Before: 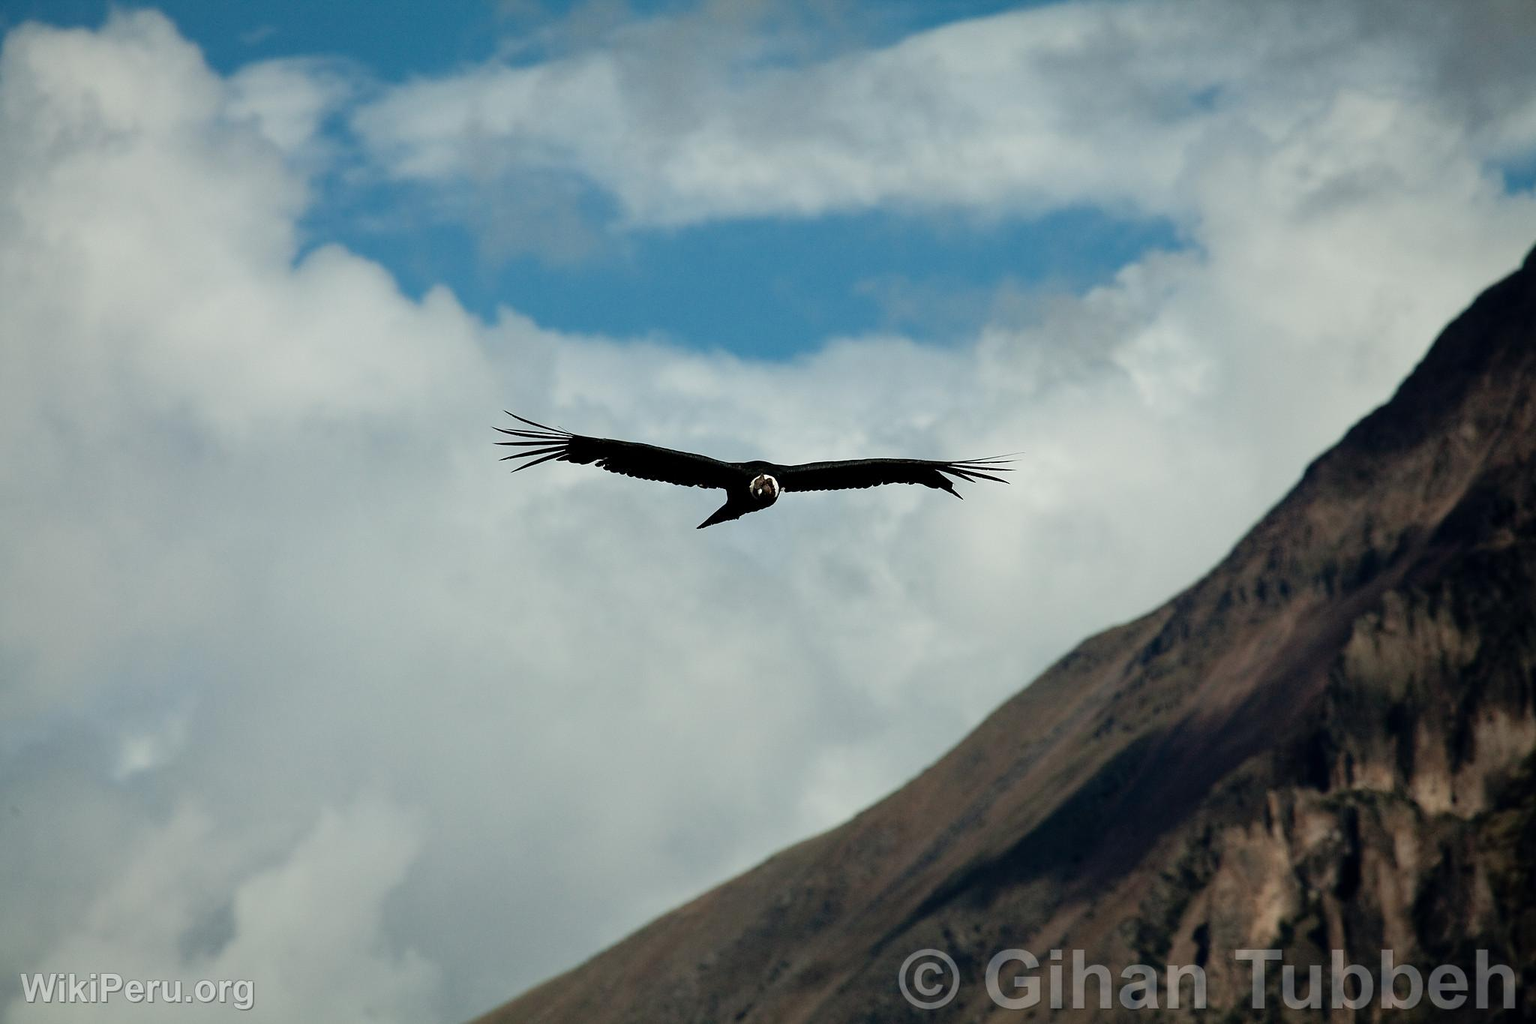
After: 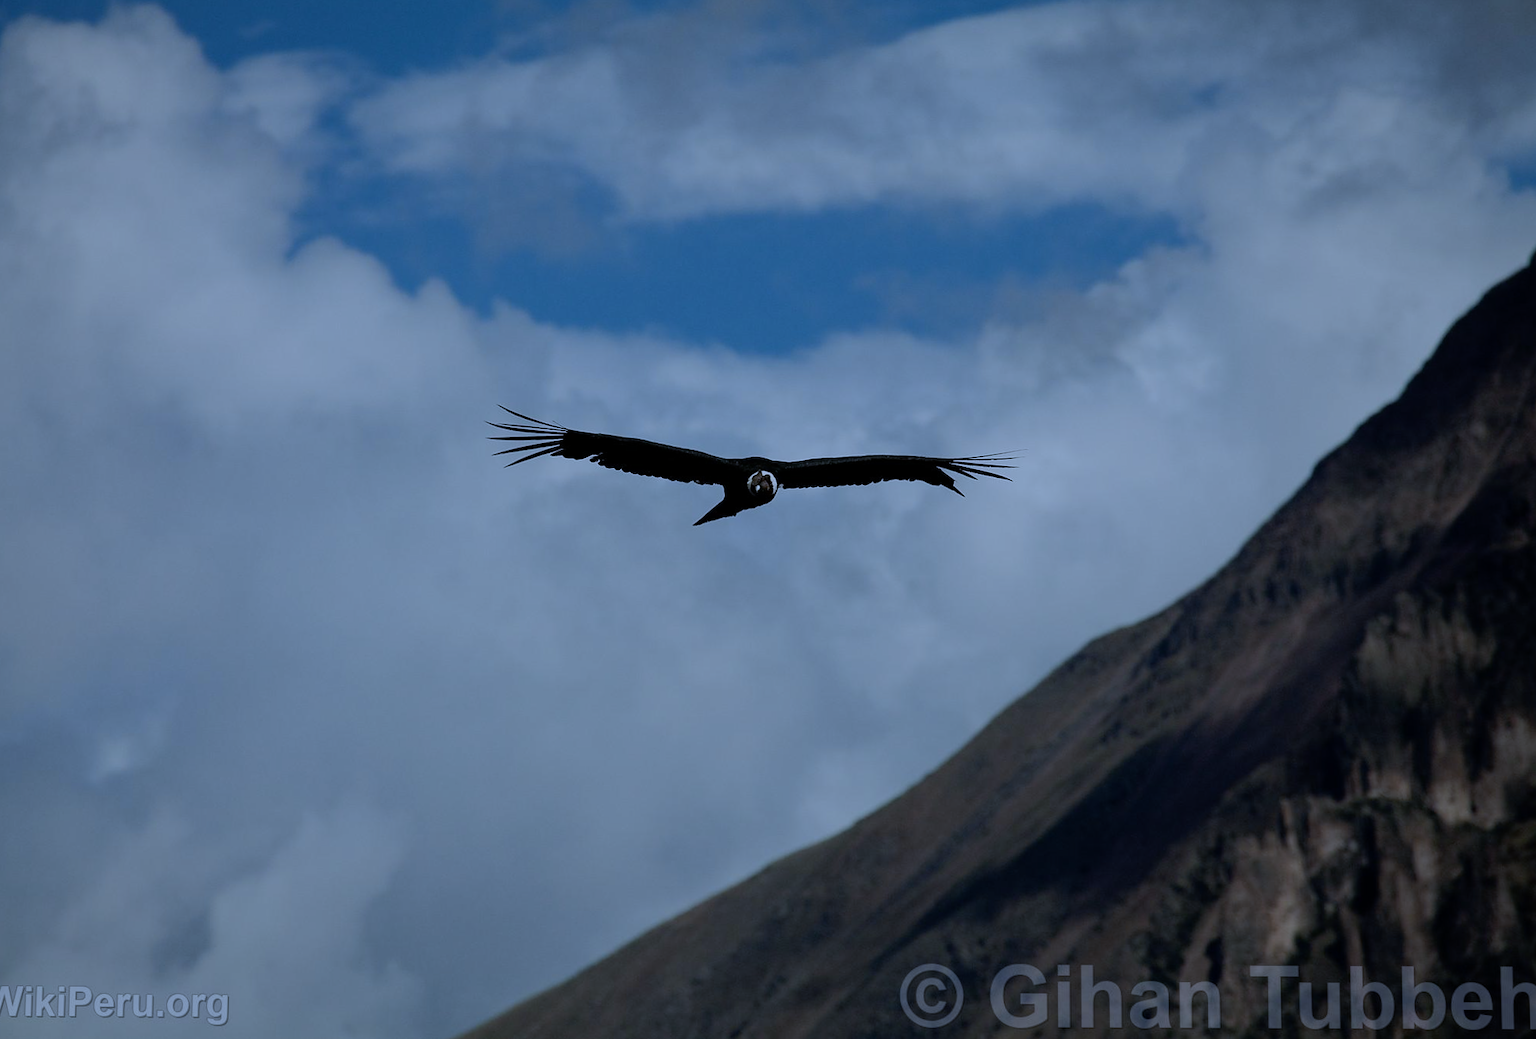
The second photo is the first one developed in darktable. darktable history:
exposure: exposure -1 EV, compensate highlight preservation false
rotate and perspective: rotation 0.226°, lens shift (vertical) -0.042, crop left 0.023, crop right 0.982, crop top 0.006, crop bottom 0.994
tone equalizer: on, module defaults
white balance: red 0.871, blue 1.249
